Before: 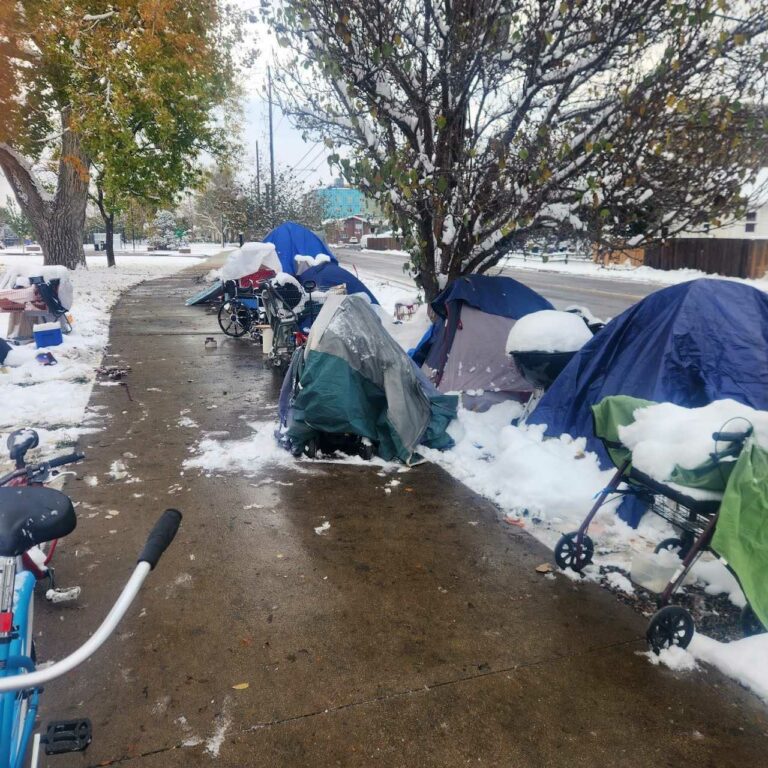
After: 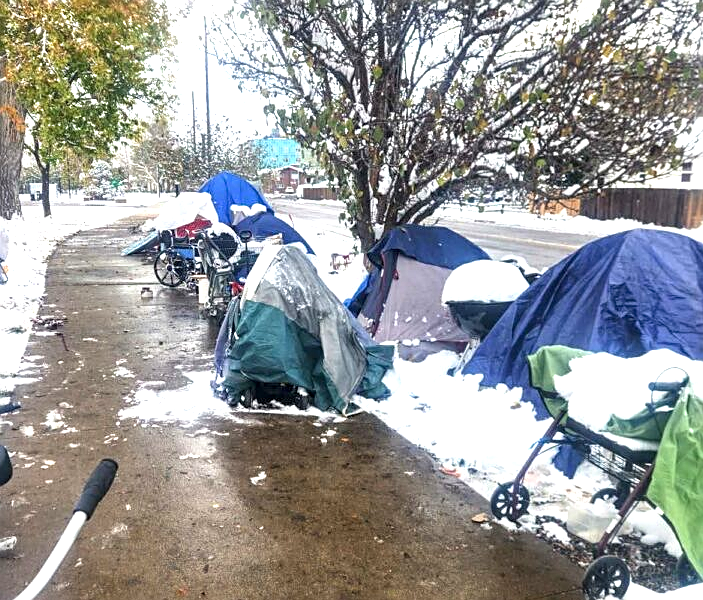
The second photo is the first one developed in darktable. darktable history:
local contrast: detail 130%
exposure: exposure 0.993 EV, compensate exposure bias true, compensate highlight preservation false
sharpen: on, module defaults
crop: left 8.385%, top 6.569%, bottom 15.278%
